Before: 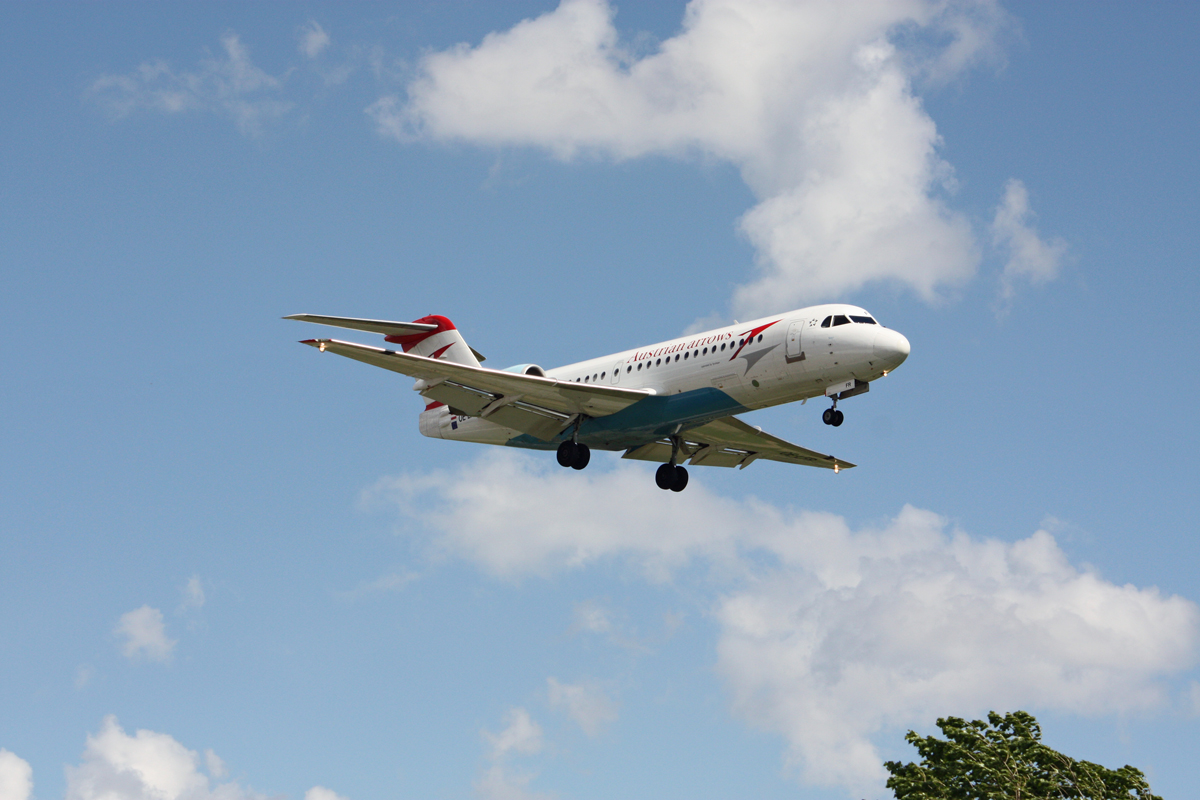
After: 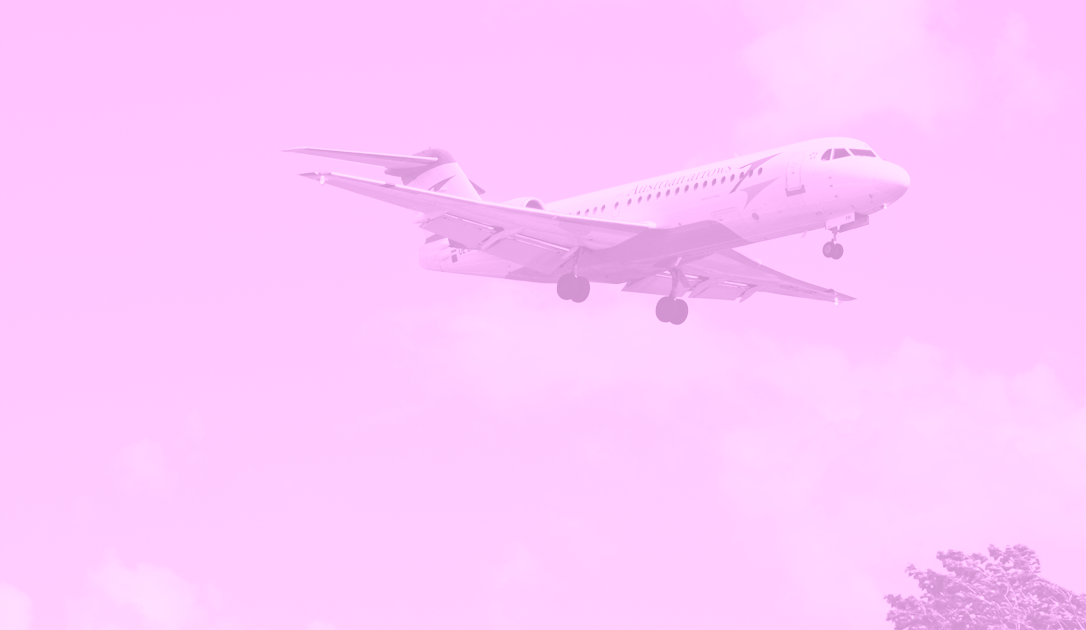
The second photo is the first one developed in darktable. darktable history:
color correction: saturation 0.57
colorize: hue 331.2°, saturation 75%, source mix 30.28%, lightness 70.52%, version 1
crop: top 20.916%, right 9.437%, bottom 0.316%
